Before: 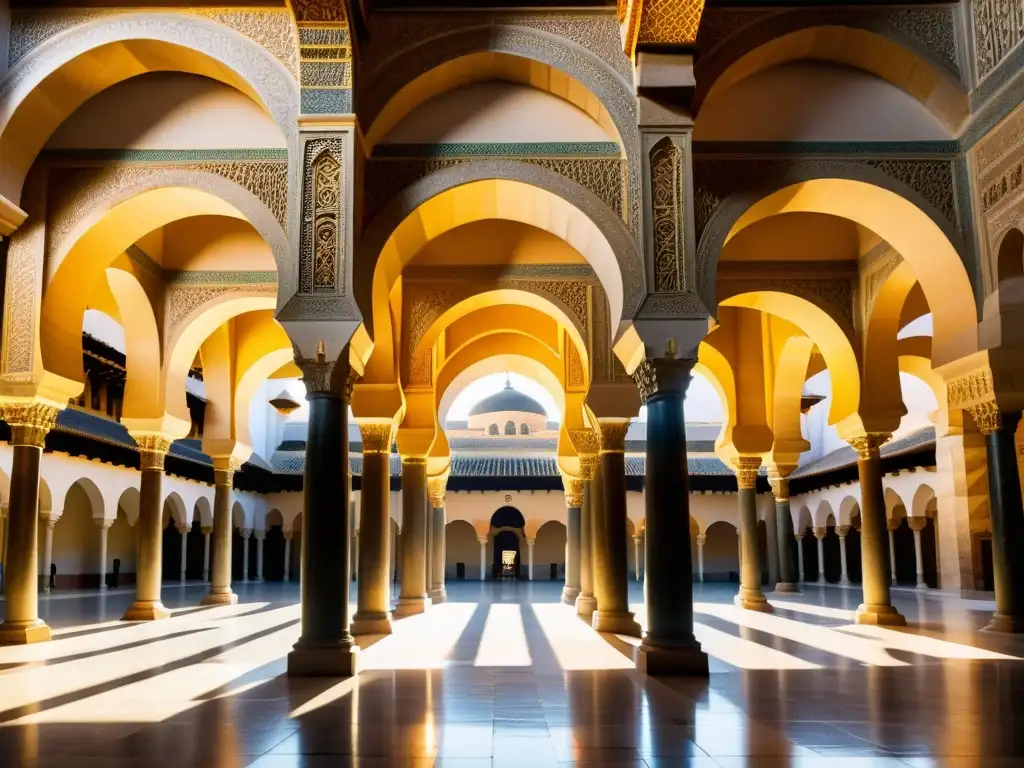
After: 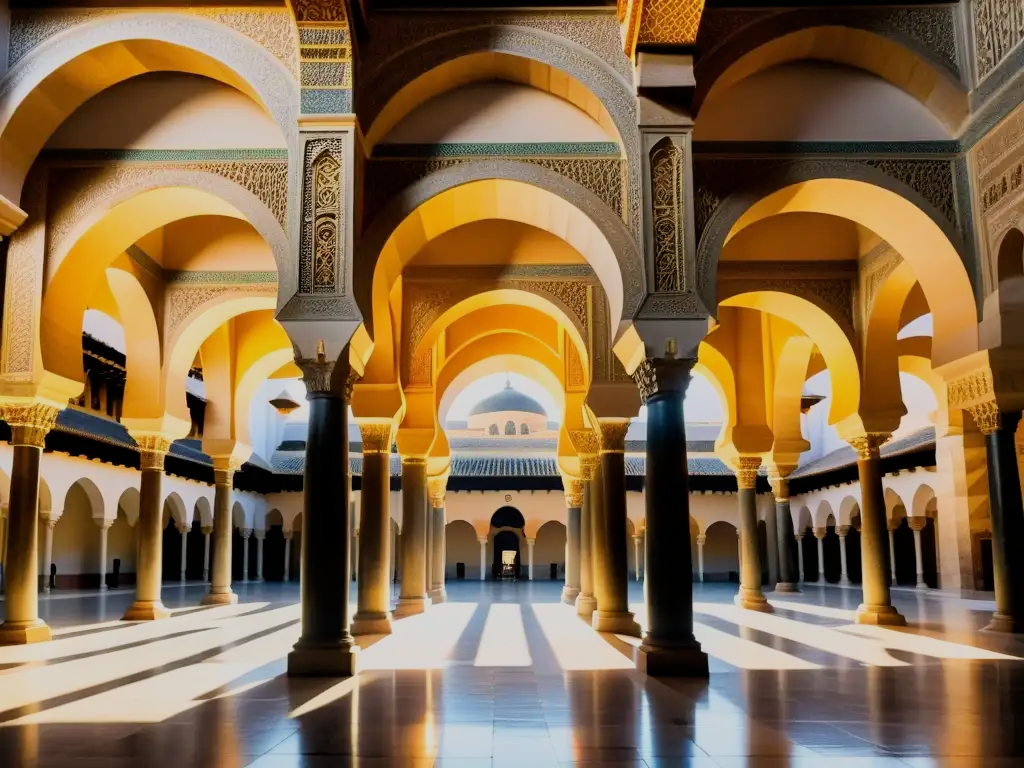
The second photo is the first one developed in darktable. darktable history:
exposure: exposure 0.164 EV, compensate highlight preservation false
filmic rgb: black relative exposure -16 EV, white relative exposure 6.16 EV, hardness 5.21, color science v6 (2022)
